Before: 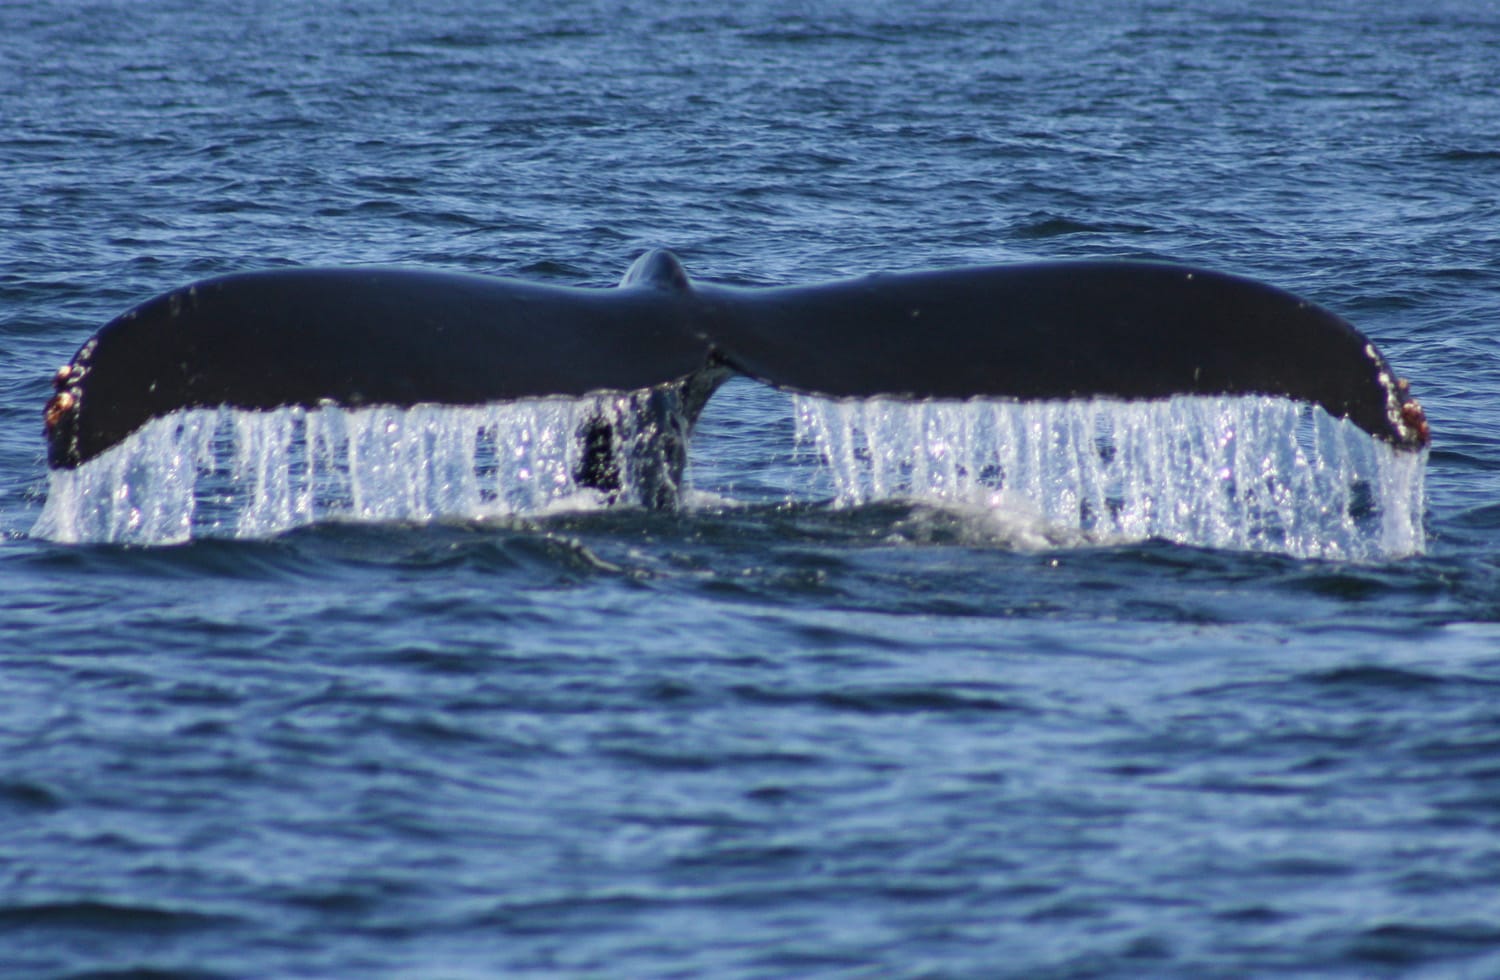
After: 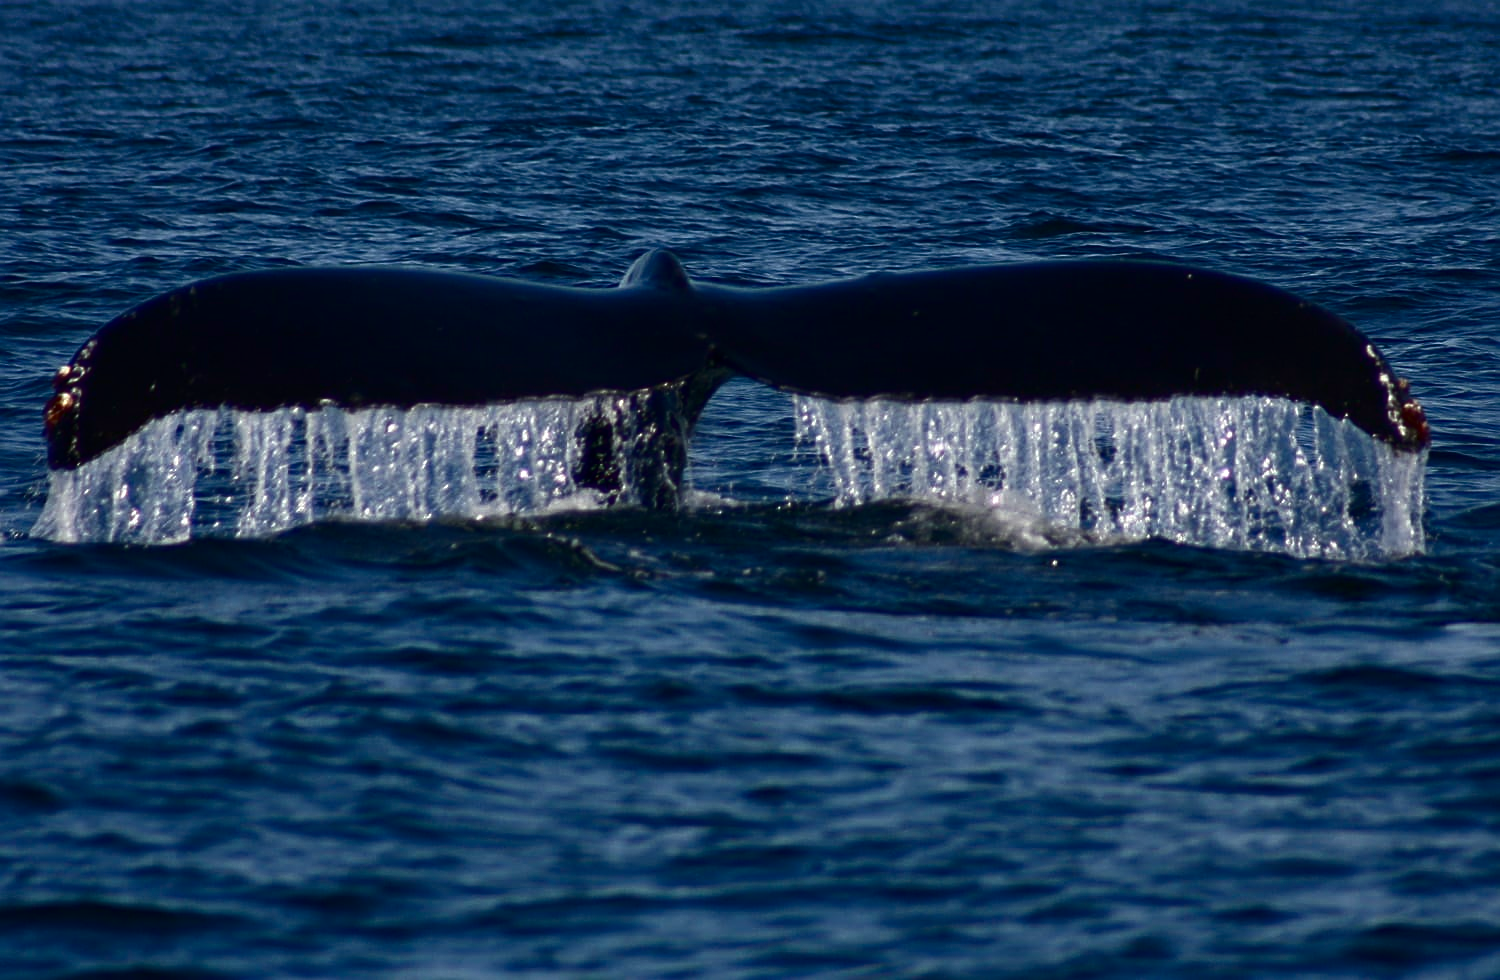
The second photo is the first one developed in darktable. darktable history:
contrast brightness saturation: brightness -0.502
sharpen: on, module defaults
